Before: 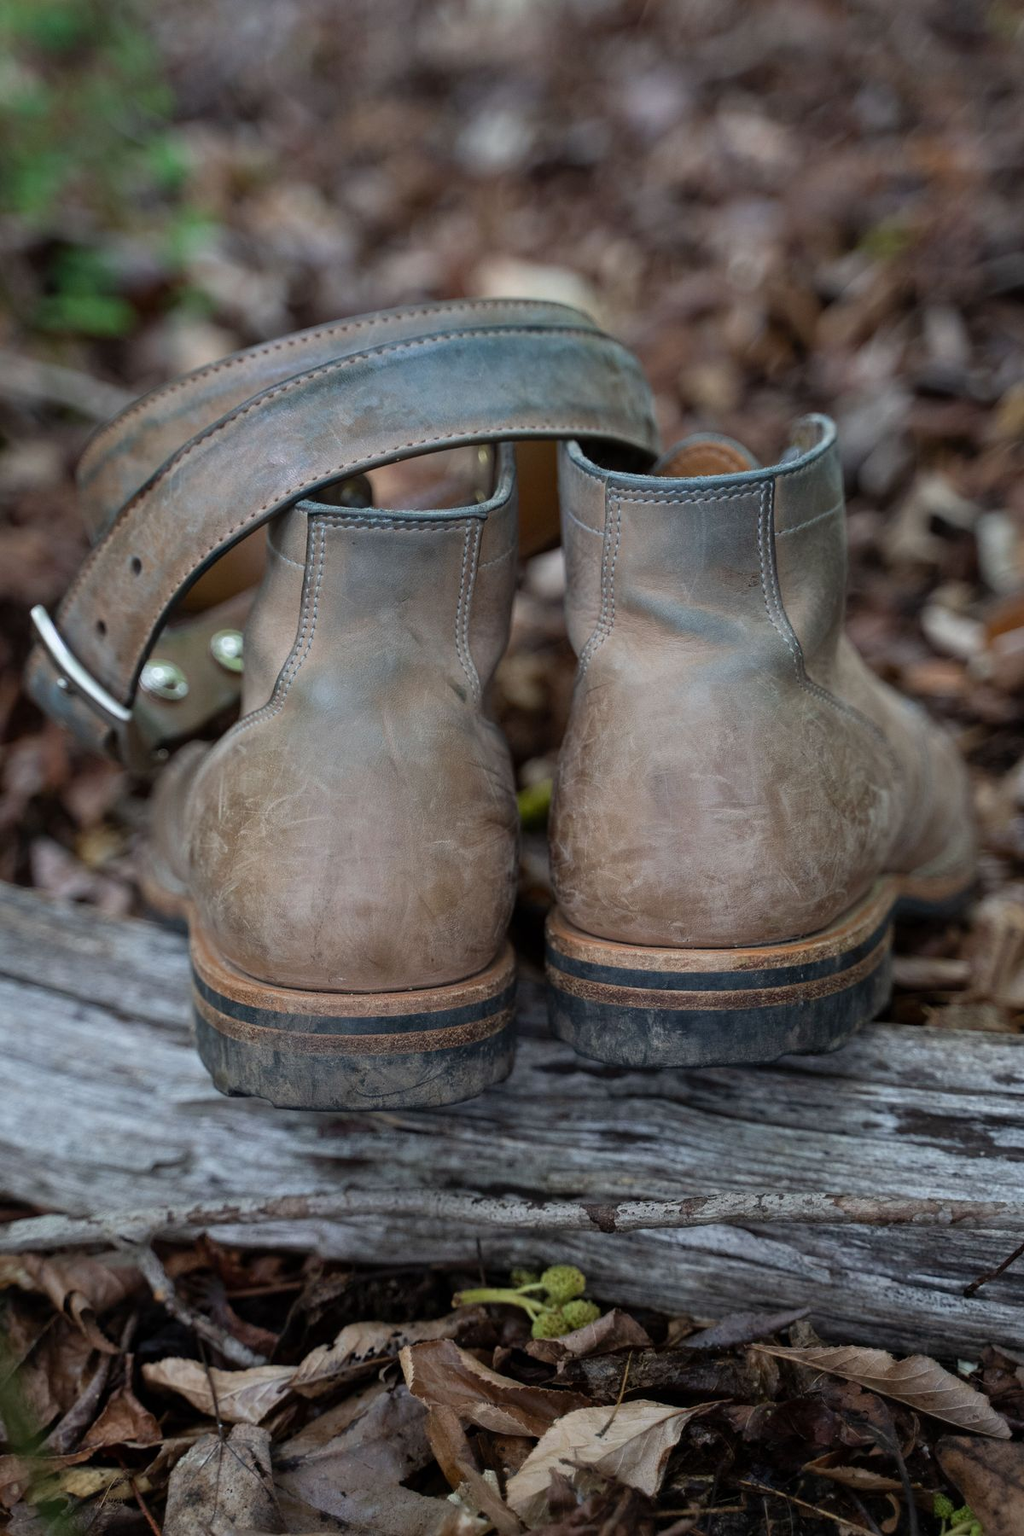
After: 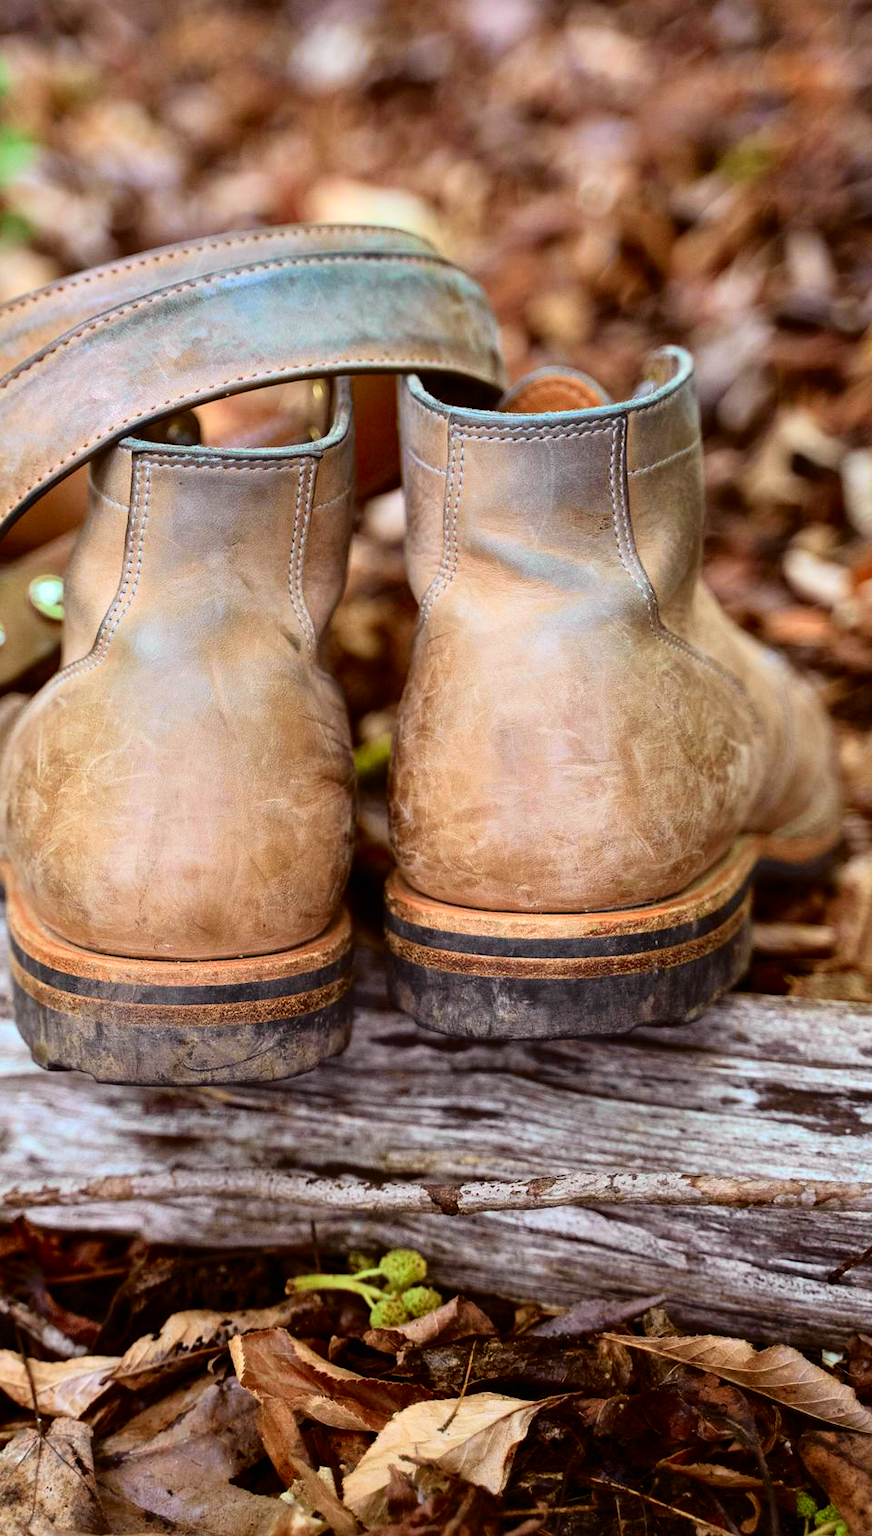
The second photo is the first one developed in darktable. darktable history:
exposure: exposure 0.648 EV, compensate highlight preservation false
crop and rotate: left 17.959%, top 5.771%, right 1.742%
tone curve: curves: ch0 [(0, 0.003) (0.044, 0.032) (0.12, 0.089) (0.19, 0.175) (0.271, 0.294) (0.457, 0.546) (0.588, 0.71) (0.701, 0.815) (0.86, 0.922) (1, 0.982)]; ch1 [(0, 0) (0.247, 0.215) (0.433, 0.382) (0.466, 0.426) (0.493, 0.481) (0.501, 0.5) (0.517, 0.524) (0.557, 0.582) (0.598, 0.651) (0.671, 0.735) (0.796, 0.85) (1, 1)]; ch2 [(0, 0) (0.249, 0.216) (0.357, 0.317) (0.448, 0.432) (0.478, 0.492) (0.498, 0.499) (0.517, 0.53) (0.537, 0.57) (0.569, 0.623) (0.61, 0.663) (0.706, 0.75) (0.808, 0.809) (0.991, 0.968)], color space Lab, independent channels, preserve colors none
rgb levels: mode RGB, independent channels, levels [[0, 0.5, 1], [0, 0.521, 1], [0, 0.536, 1]]
